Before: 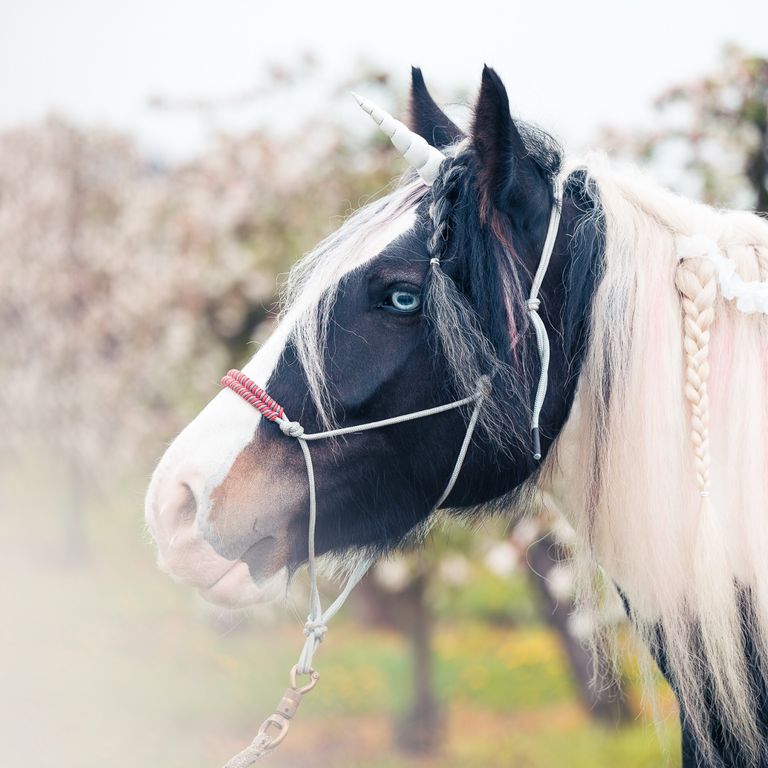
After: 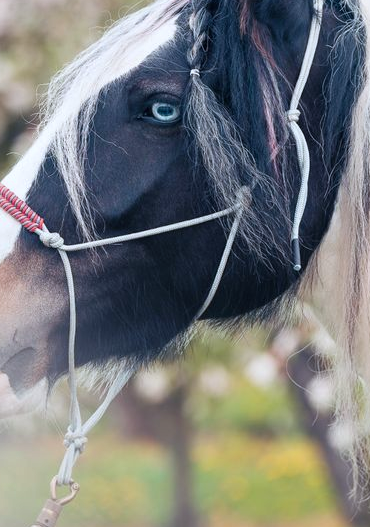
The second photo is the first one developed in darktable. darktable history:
shadows and highlights: low approximation 0.01, soften with gaussian
white balance: red 0.974, blue 1.044
exposure: exposure -0.04 EV, compensate highlight preservation false
crop: left 31.379%, top 24.658%, right 20.326%, bottom 6.628%
